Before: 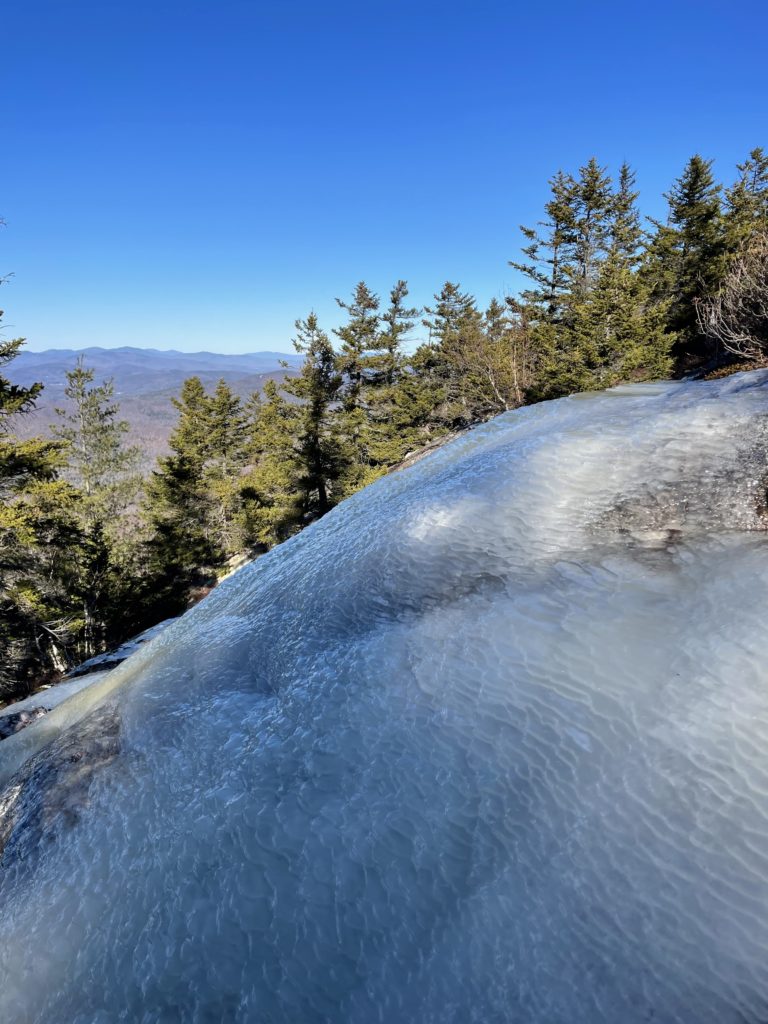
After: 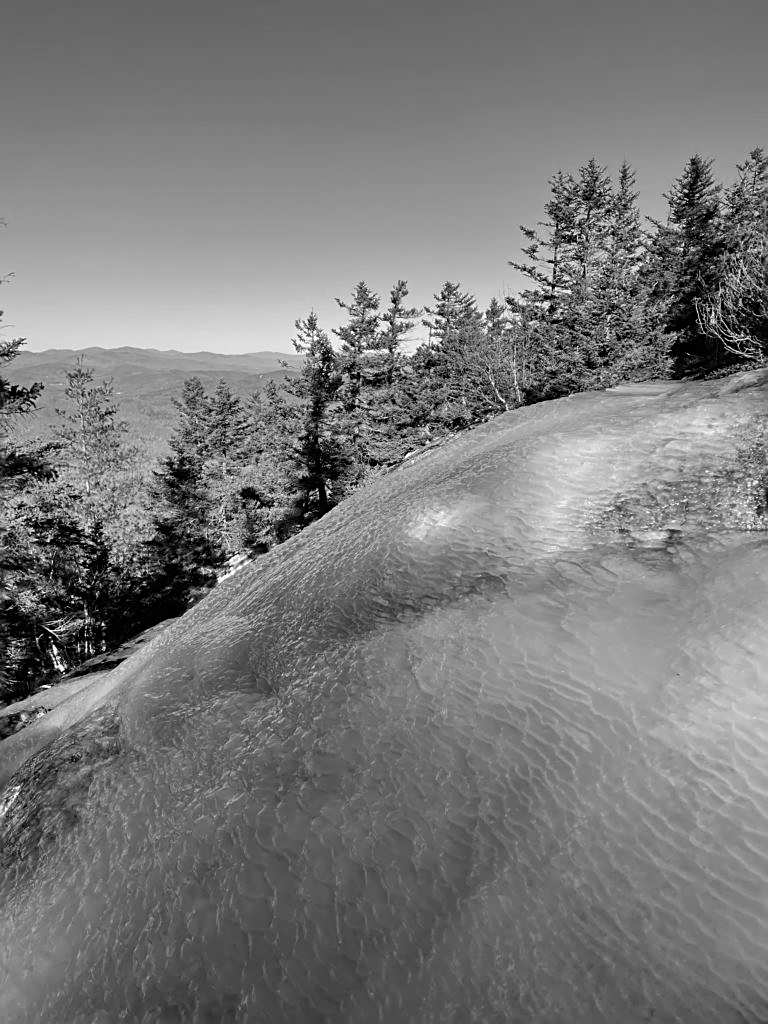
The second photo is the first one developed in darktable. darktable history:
monochrome: on, module defaults
sharpen: on, module defaults
